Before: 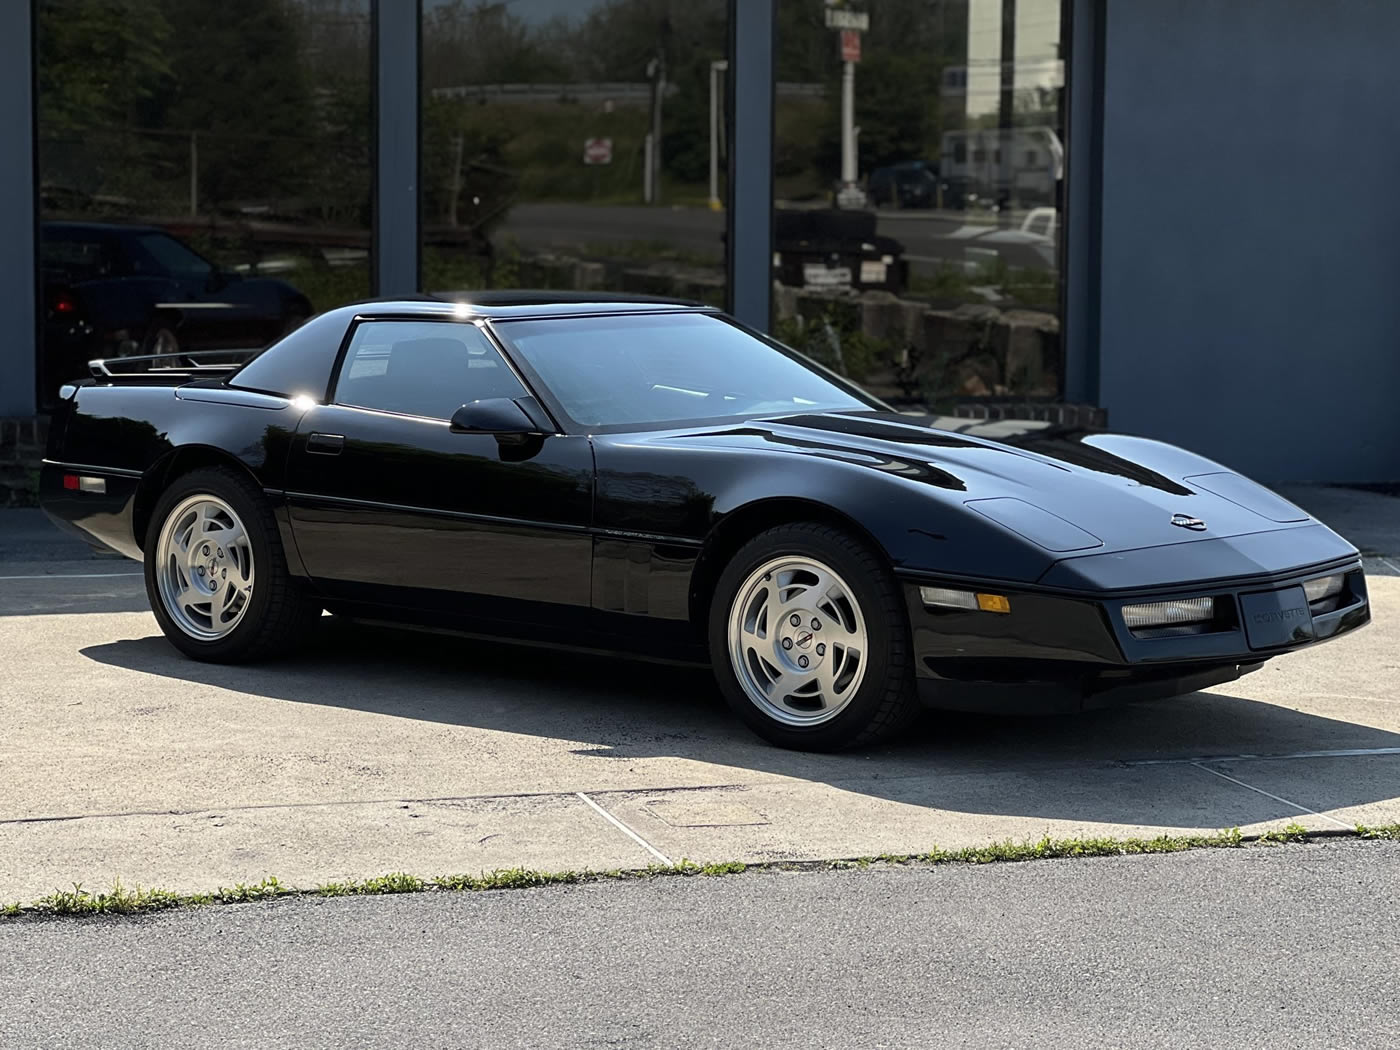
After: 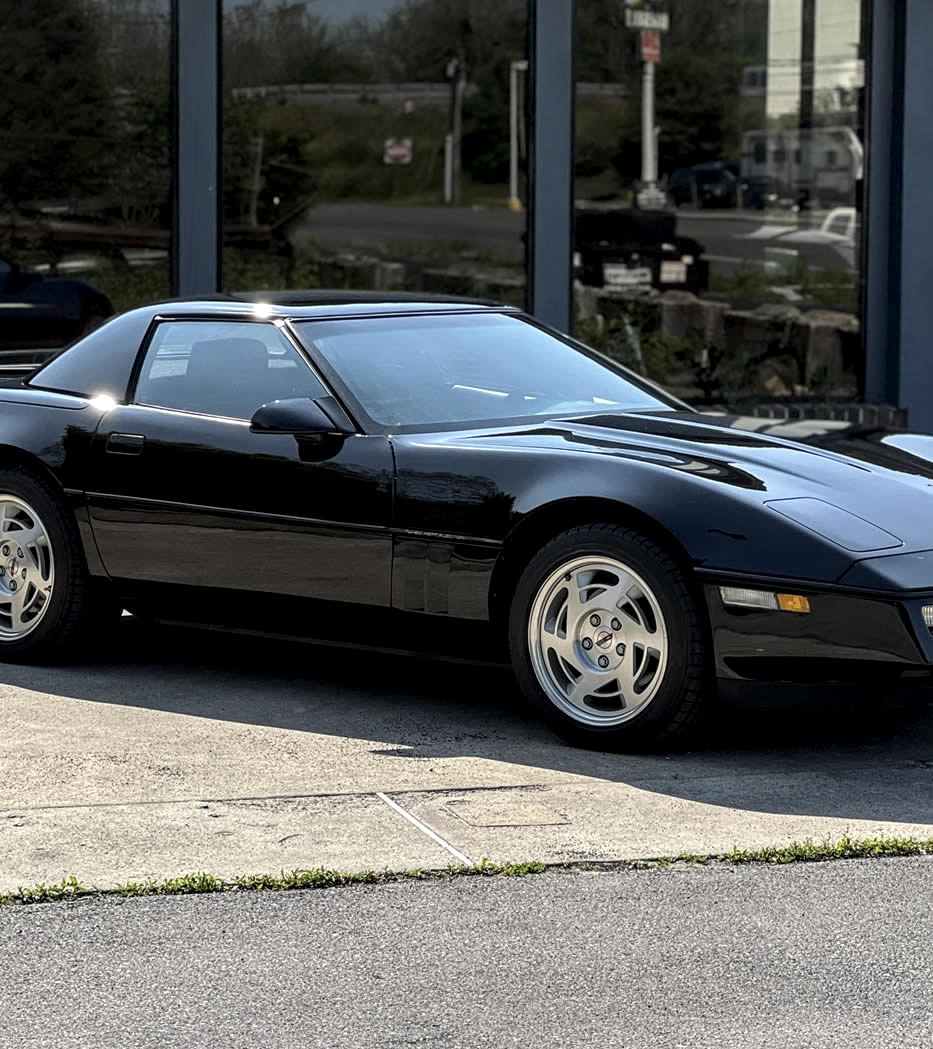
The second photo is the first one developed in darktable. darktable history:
local contrast: detail 150%
tone equalizer: on, module defaults
crop and rotate: left 14.385%, right 18.948%
